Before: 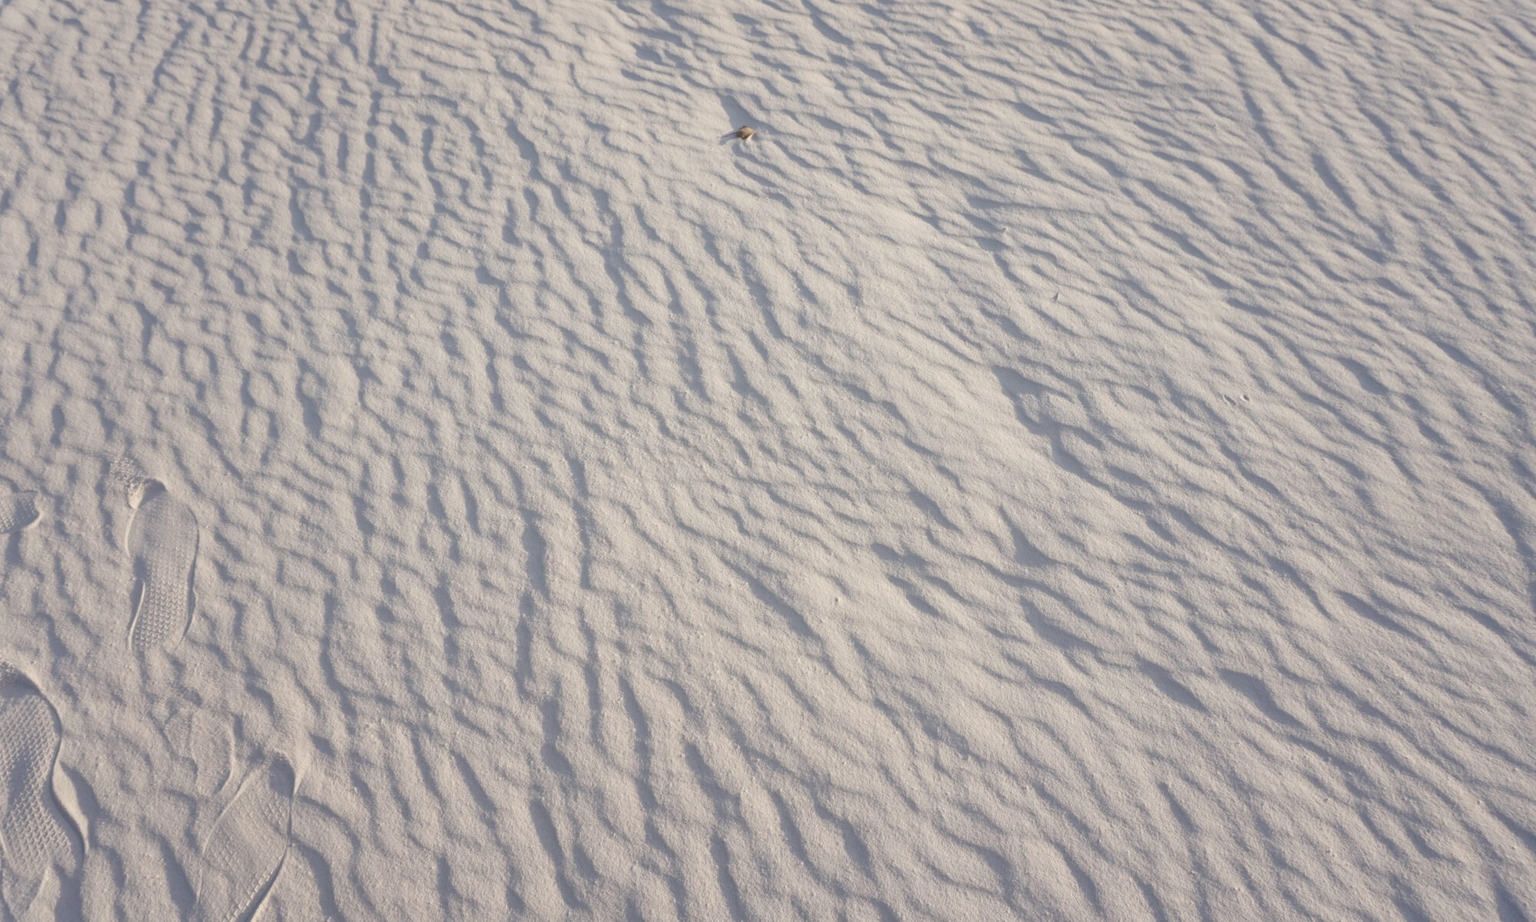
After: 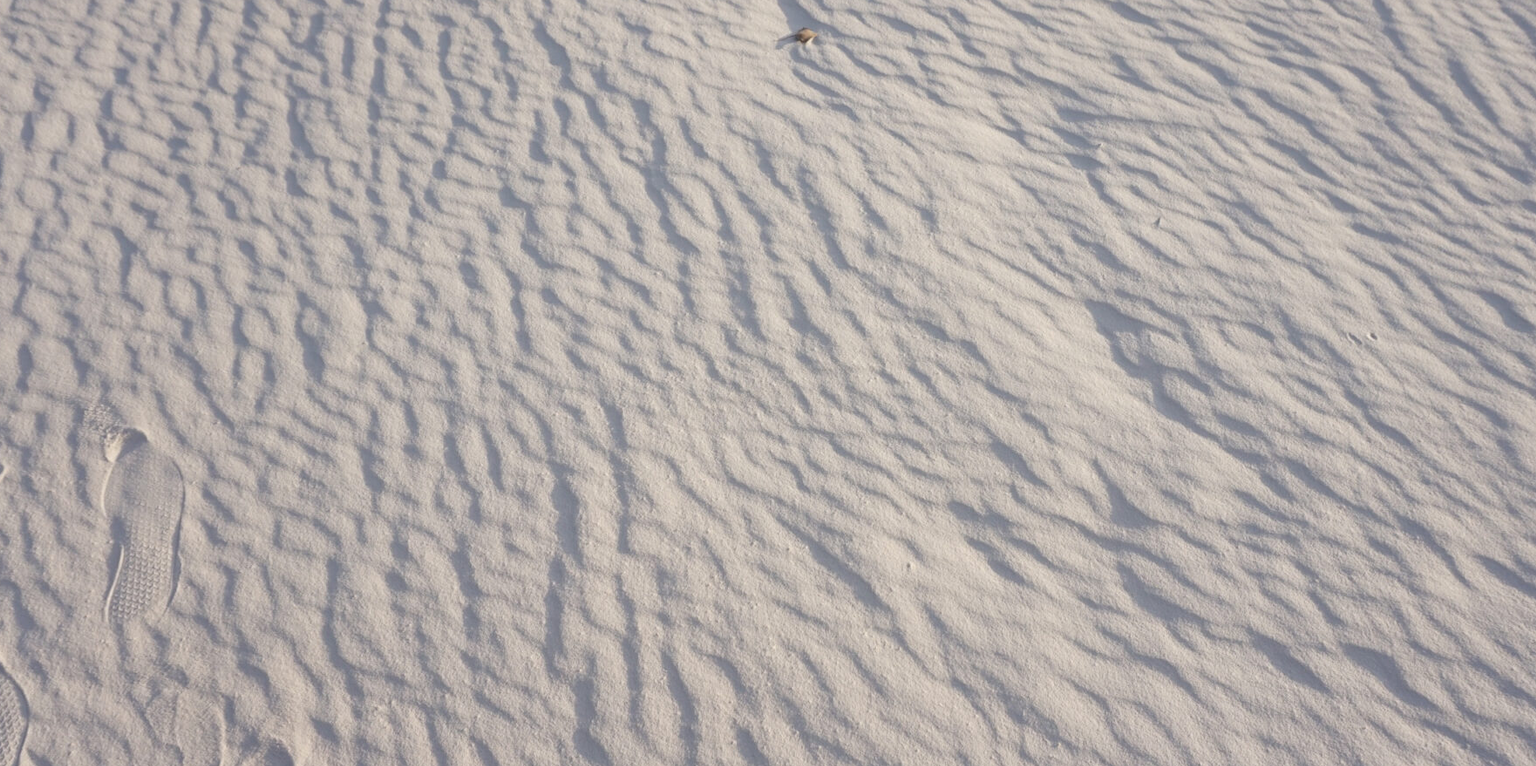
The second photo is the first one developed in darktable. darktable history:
crop and rotate: left 2.39%, top 11.06%, right 9.465%, bottom 15.684%
